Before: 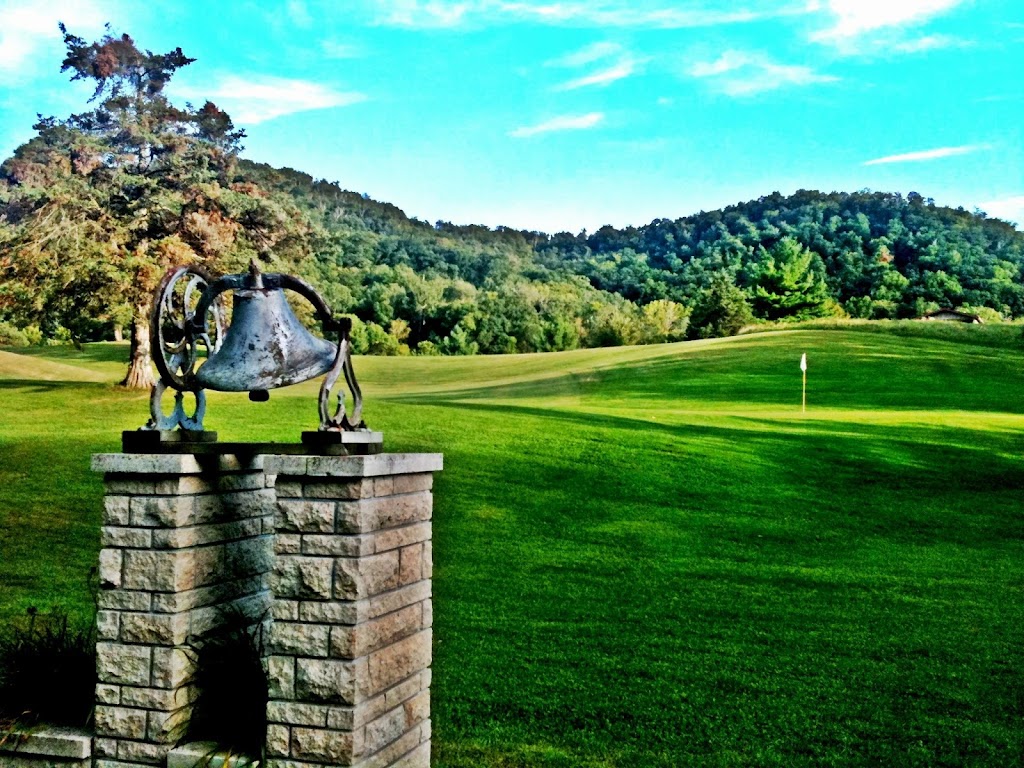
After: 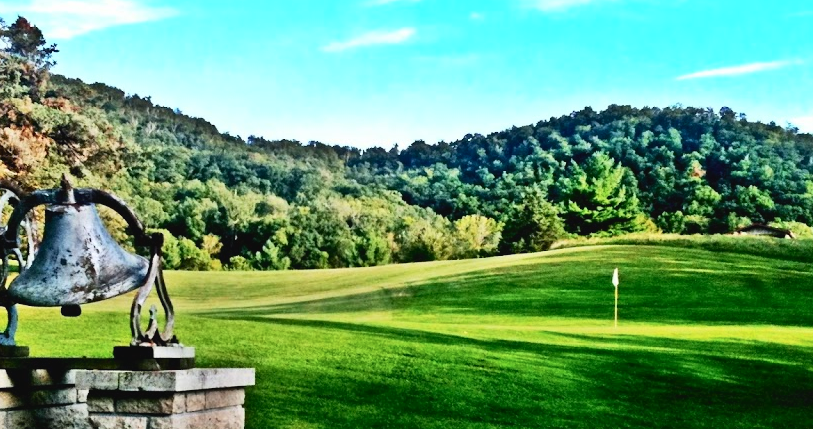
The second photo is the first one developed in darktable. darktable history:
tone curve: curves: ch0 [(0, 0.032) (0.181, 0.156) (0.751, 0.829) (1, 1)], color space Lab, independent channels, preserve colors none
crop: left 18.424%, top 11.098%, right 2.177%, bottom 33.019%
